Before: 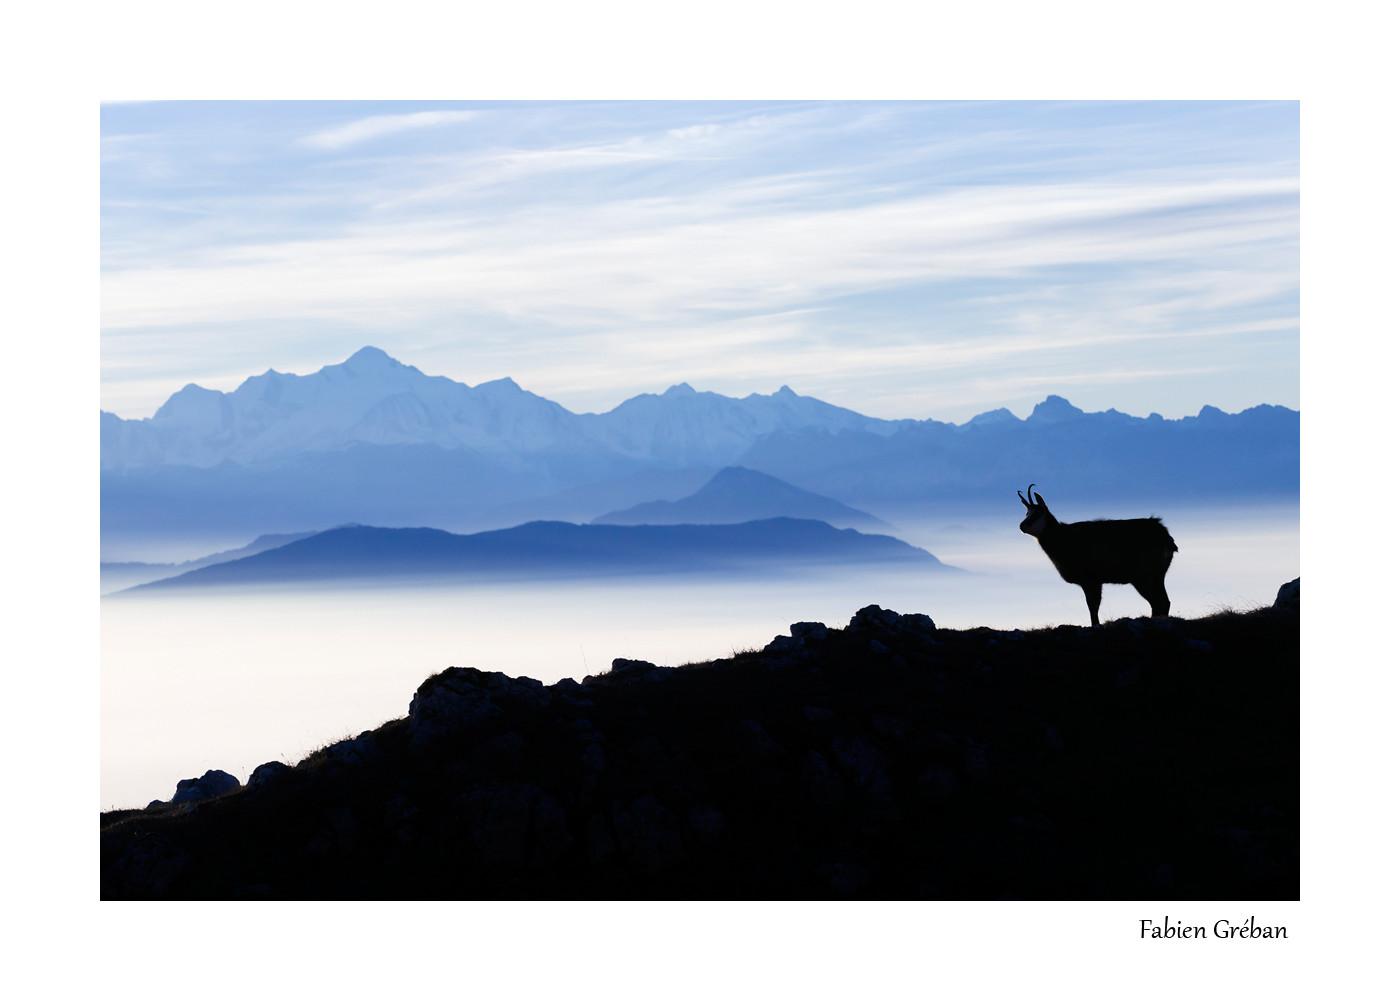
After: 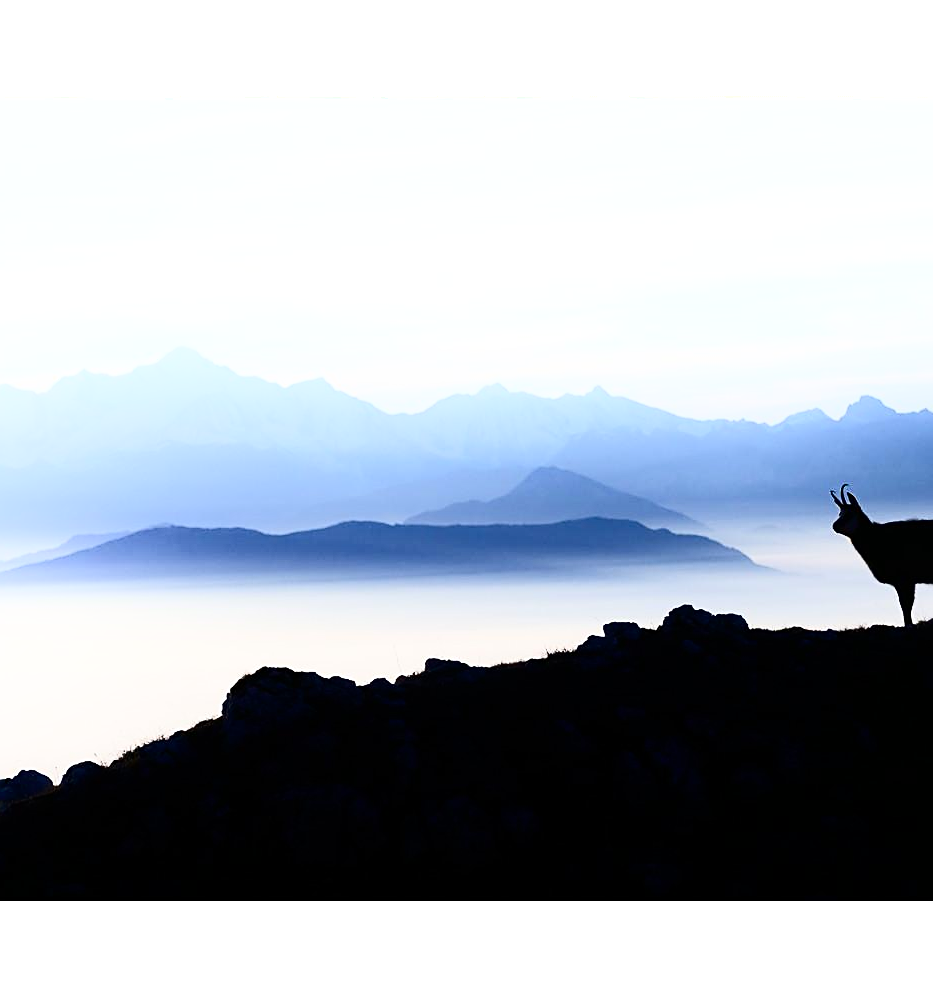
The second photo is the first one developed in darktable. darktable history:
shadows and highlights: shadows -20.72, highlights 99.47, soften with gaussian
sharpen: on, module defaults
crop and rotate: left 13.4%, right 19.898%
contrast brightness saturation: contrast 0.284
